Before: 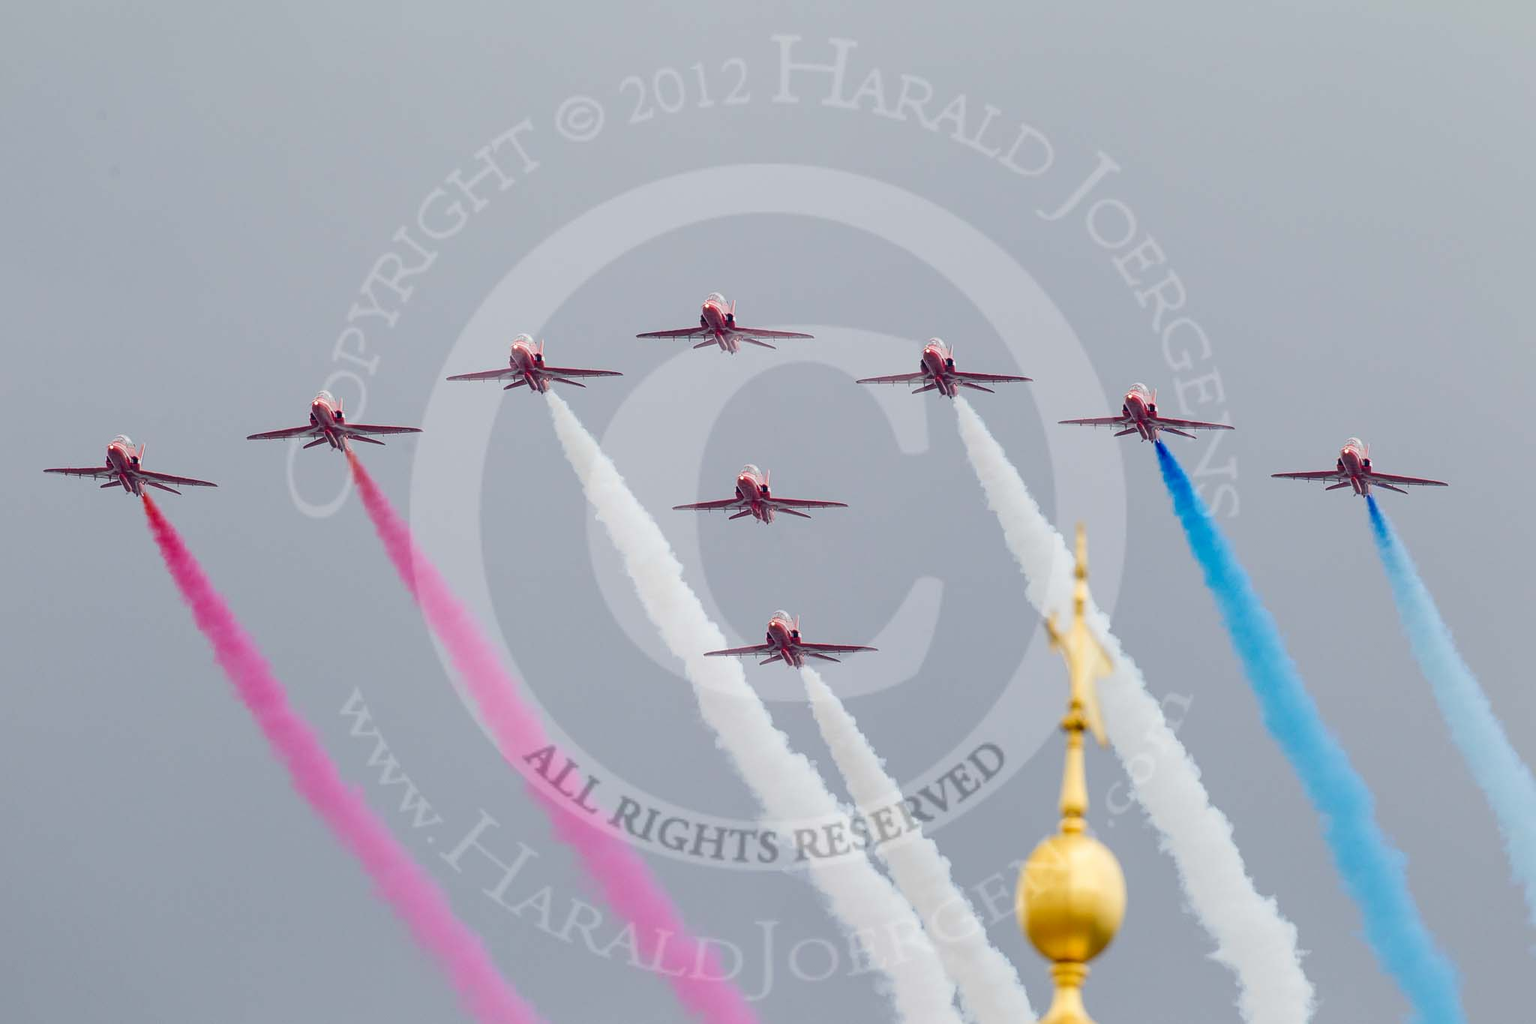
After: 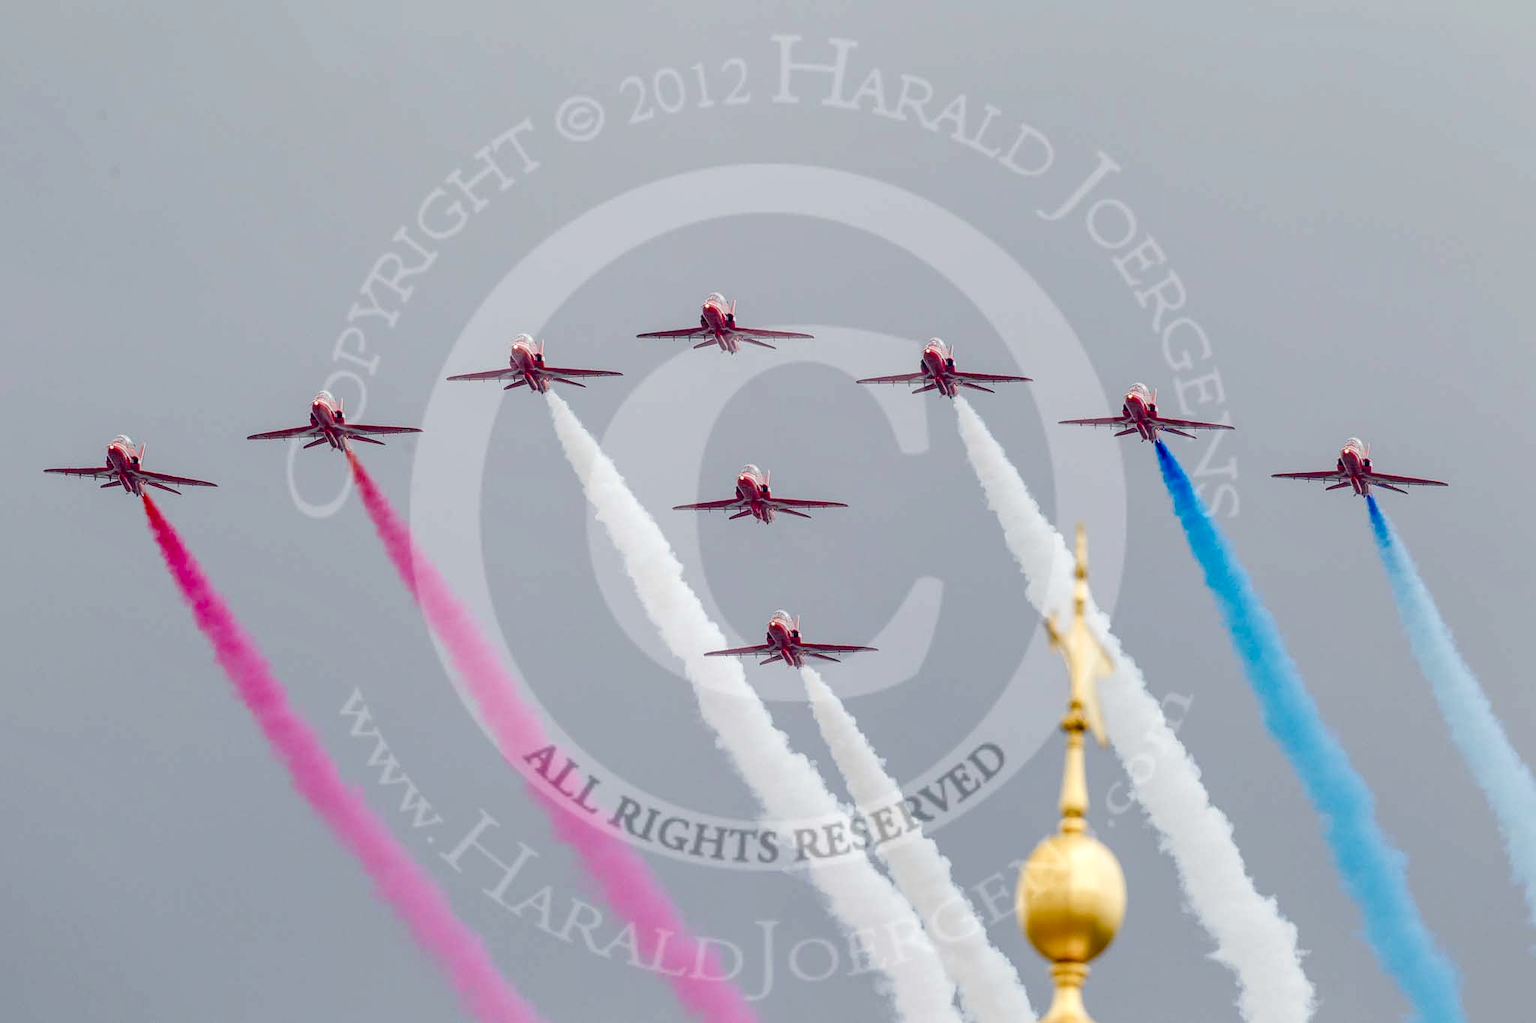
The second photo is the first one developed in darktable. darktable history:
local contrast: detail 130%
color balance rgb: shadows lift › chroma 3.74%, shadows lift › hue 90.83°, linear chroma grading › global chroma 12.647%, perceptual saturation grading › global saturation 0.28%, perceptual saturation grading › highlights -33.937%, perceptual saturation grading › mid-tones 15.022%, perceptual saturation grading › shadows 48.432%
exposure: compensate exposure bias true, compensate highlight preservation false
